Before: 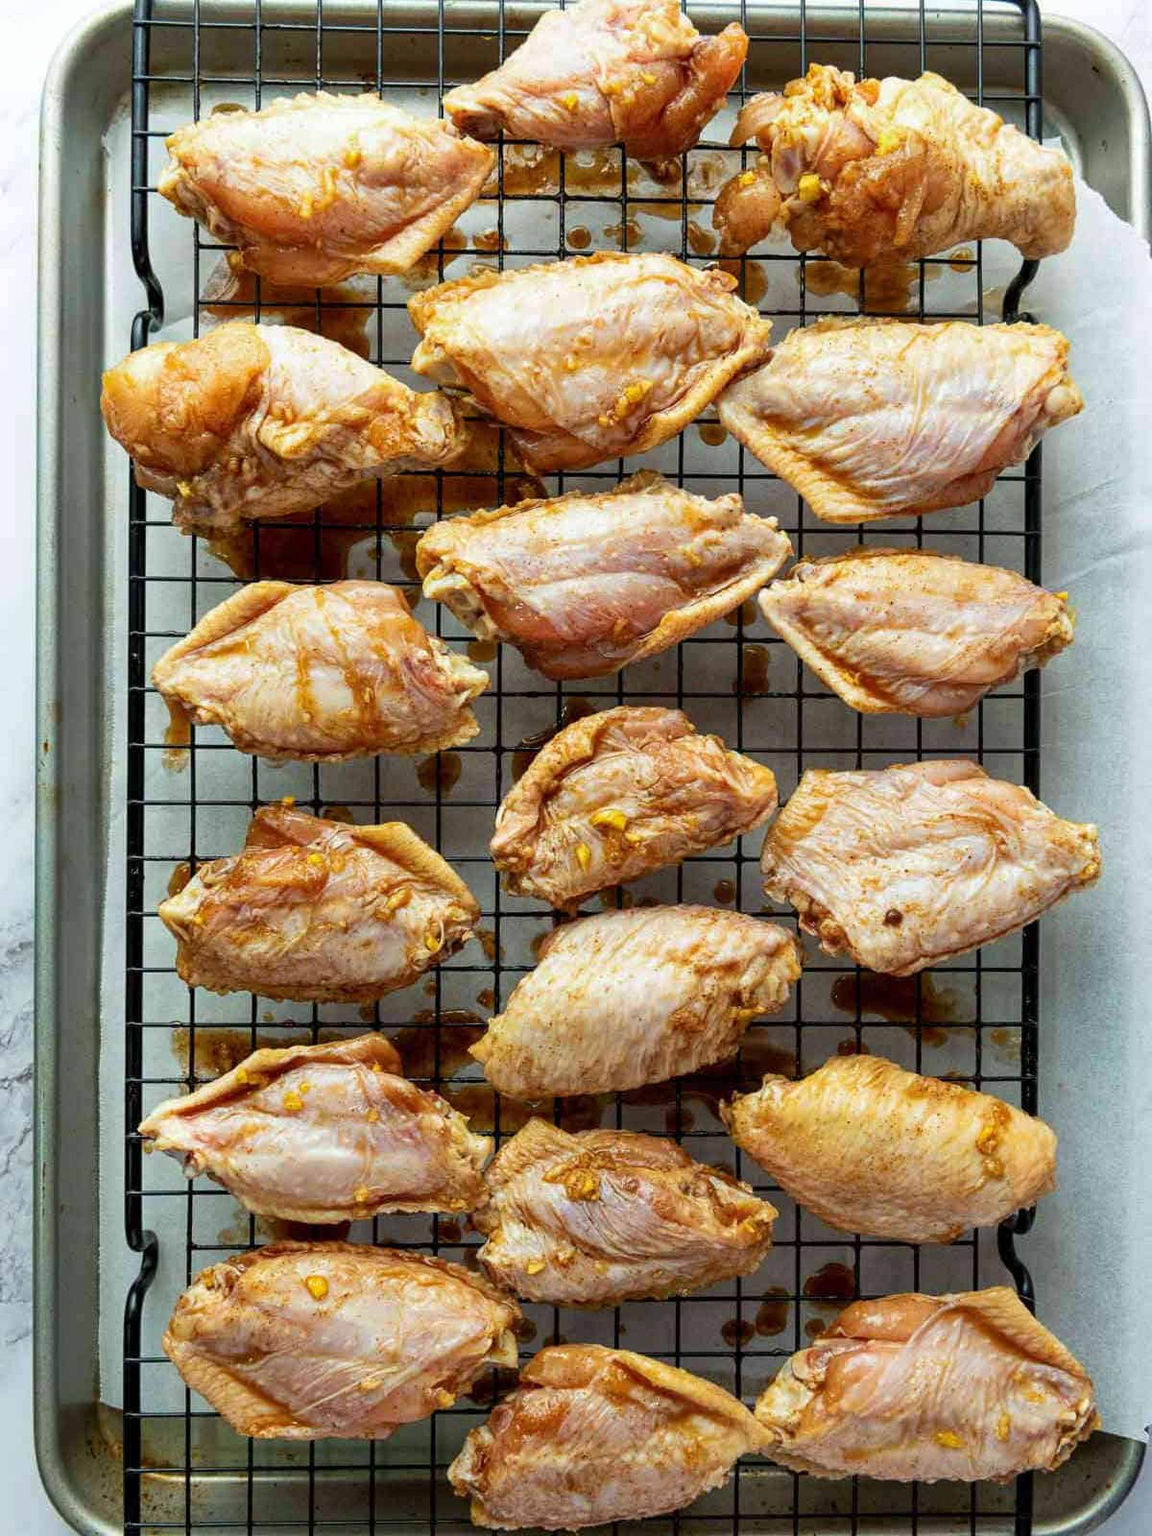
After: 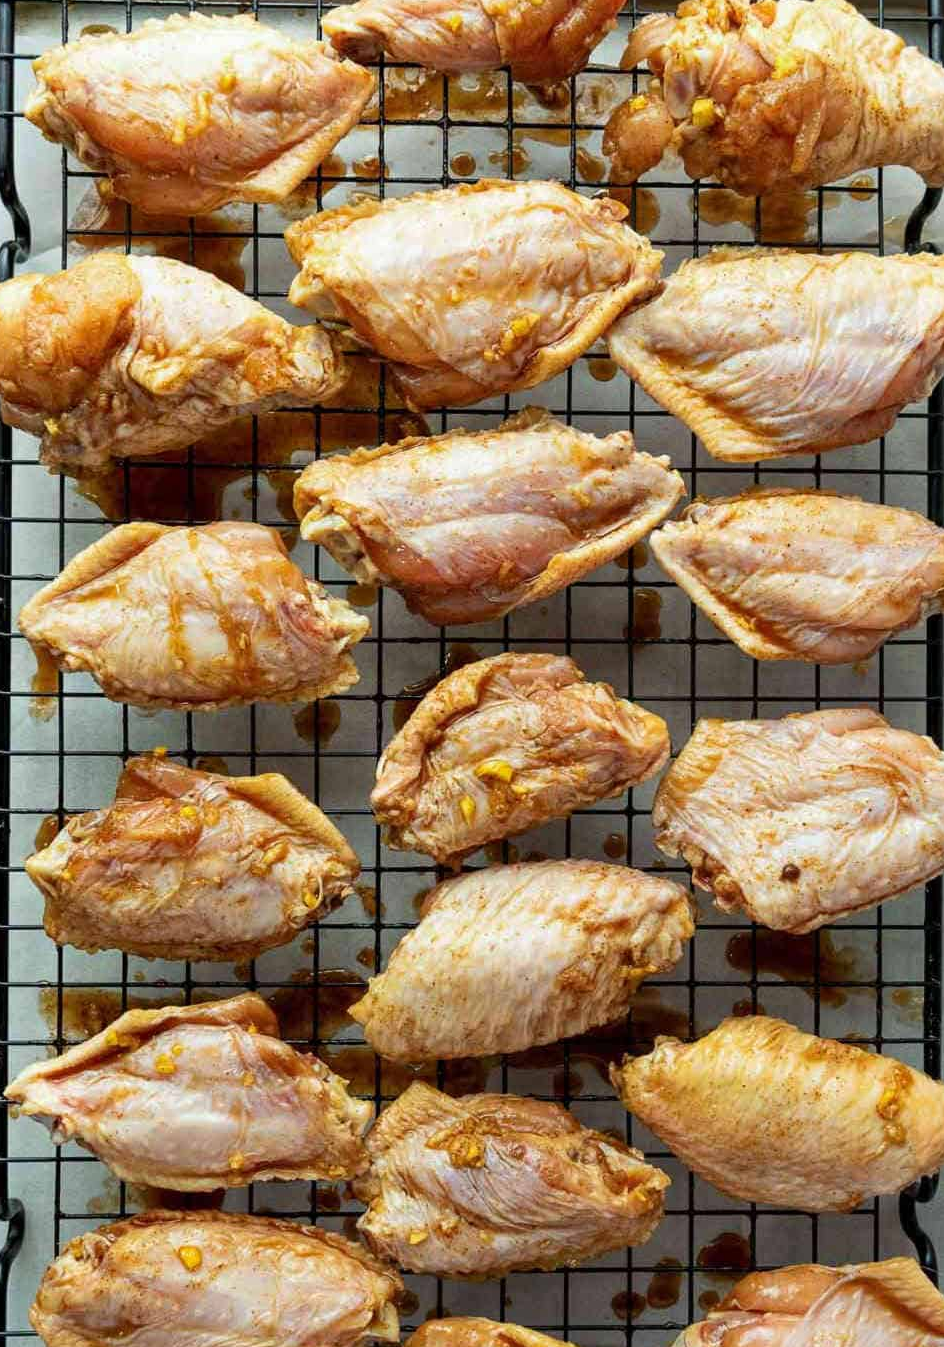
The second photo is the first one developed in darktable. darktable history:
crop: left 11.668%, top 5.213%, right 9.591%, bottom 10.581%
